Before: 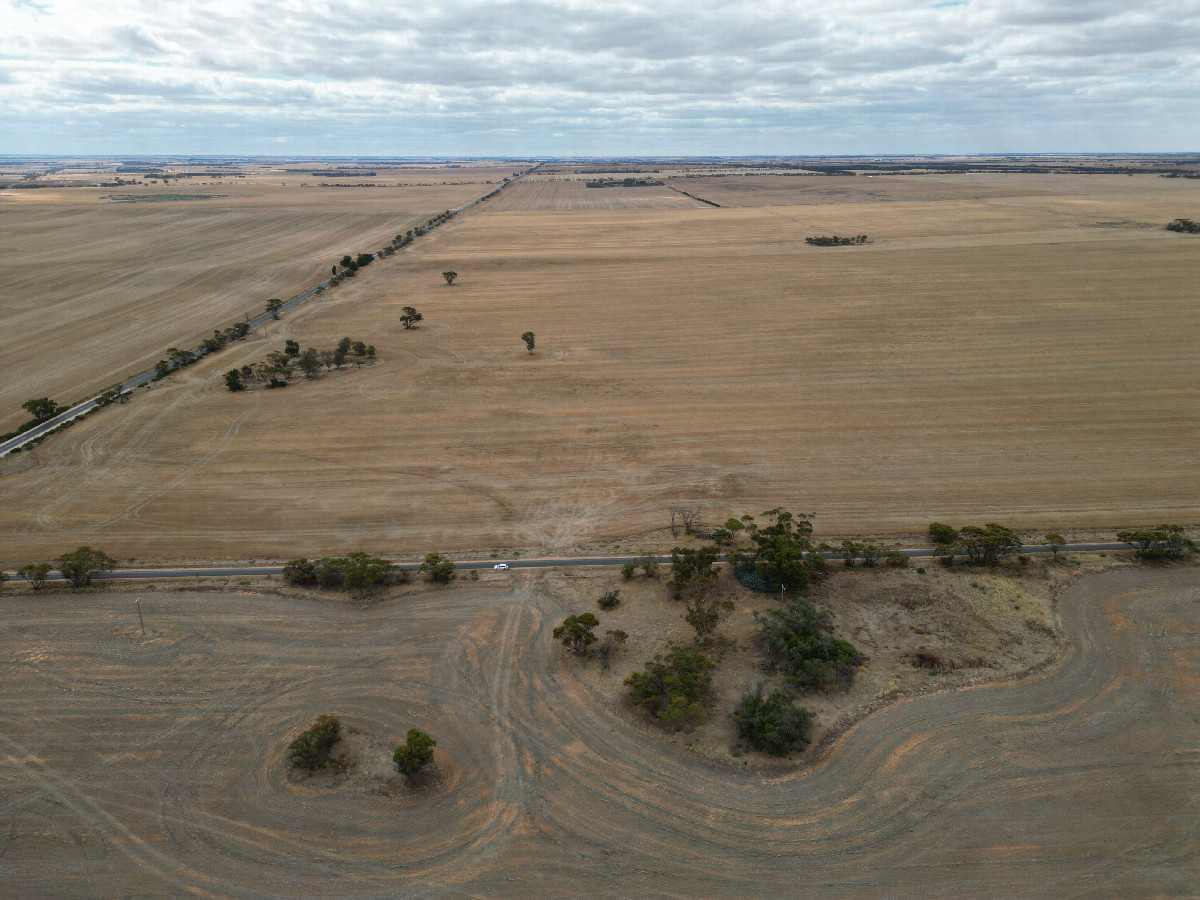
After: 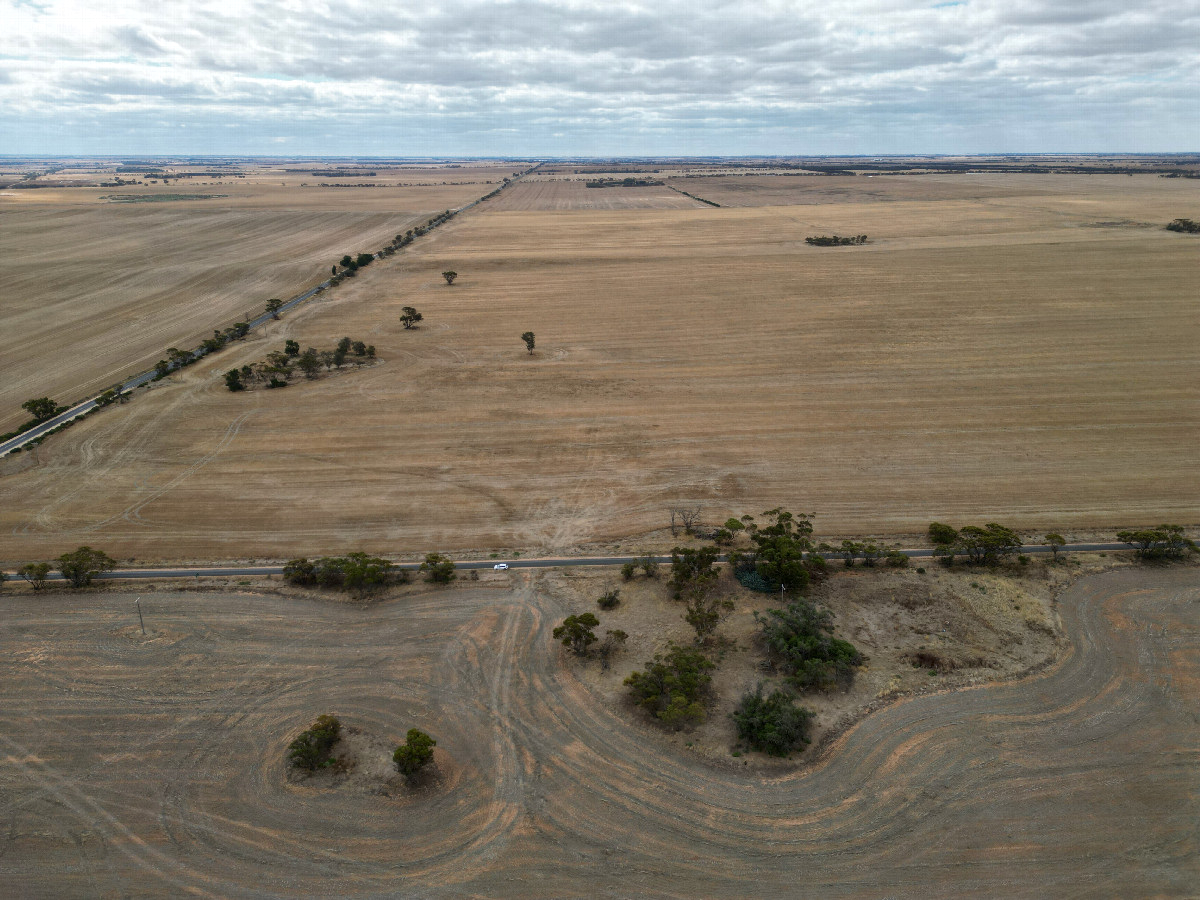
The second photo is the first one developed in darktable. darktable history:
local contrast: mode bilateral grid, contrast 19, coarseness 49, detail 120%, midtone range 0.2
tone equalizer: edges refinement/feathering 500, mask exposure compensation -1.57 EV, preserve details no
